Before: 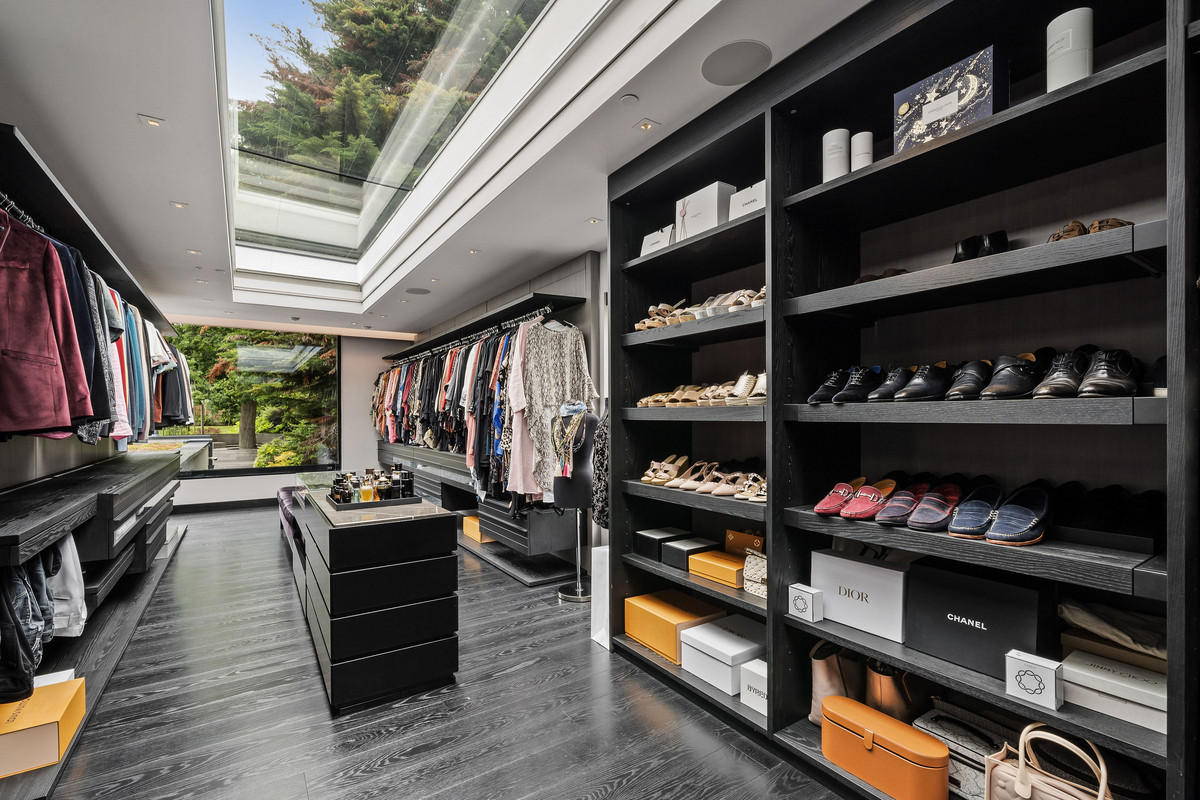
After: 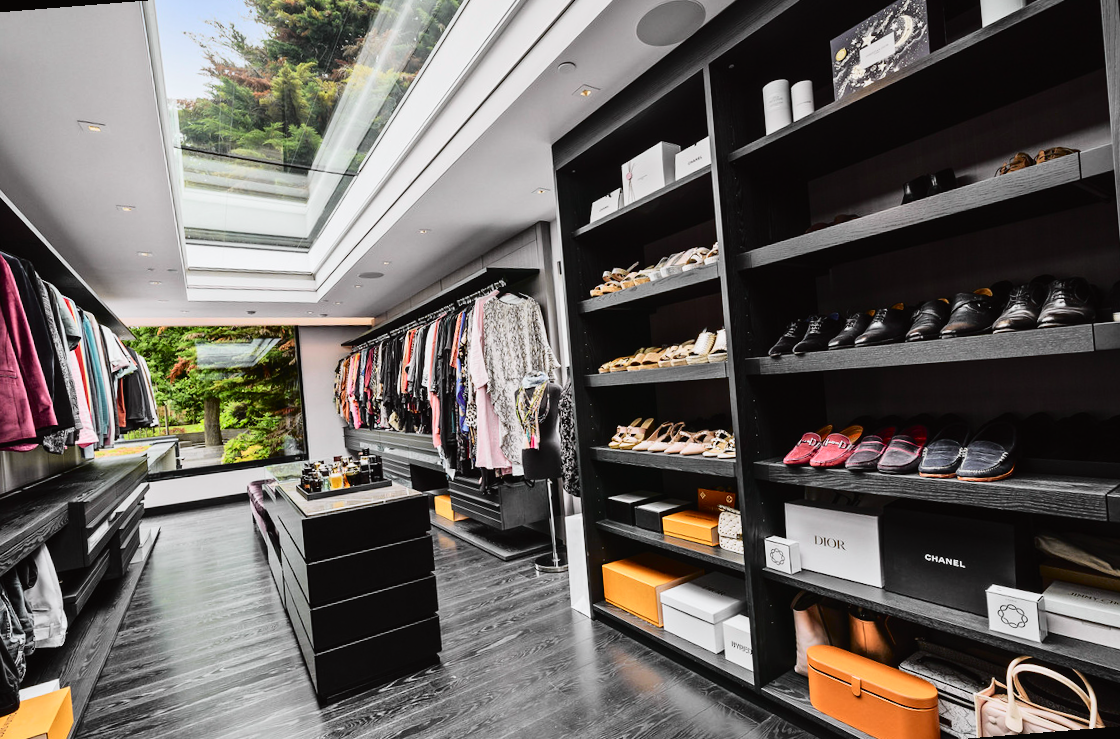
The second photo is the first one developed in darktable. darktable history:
white balance: red 0.974, blue 1.044
rotate and perspective: rotation -4.57°, crop left 0.054, crop right 0.944, crop top 0.087, crop bottom 0.914
tone curve: curves: ch0 [(0, 0.014) (0.17, 0.099) (0.398, 0.423) (0.725, 0.828) (0.872, 0.918) (1, 0.981)]; ch1 [(0, 0) (0.402, 0.36) (0.489, 0.491) (0.5, 0.503) (0.515, 0.52) (0.545, 0.572) (0.615, 0.662) (0.701, 0.725) (1, 1)]; ch2 [(0, 0) (0.42, 0.458) (0.485, 0.499) (0.503, 0.503) (0.531, 0.542) (0.561, 0.594) (0.644, 0.694) (0.717, 0.753) (1, 0.991)], color space Lab, independent channels
